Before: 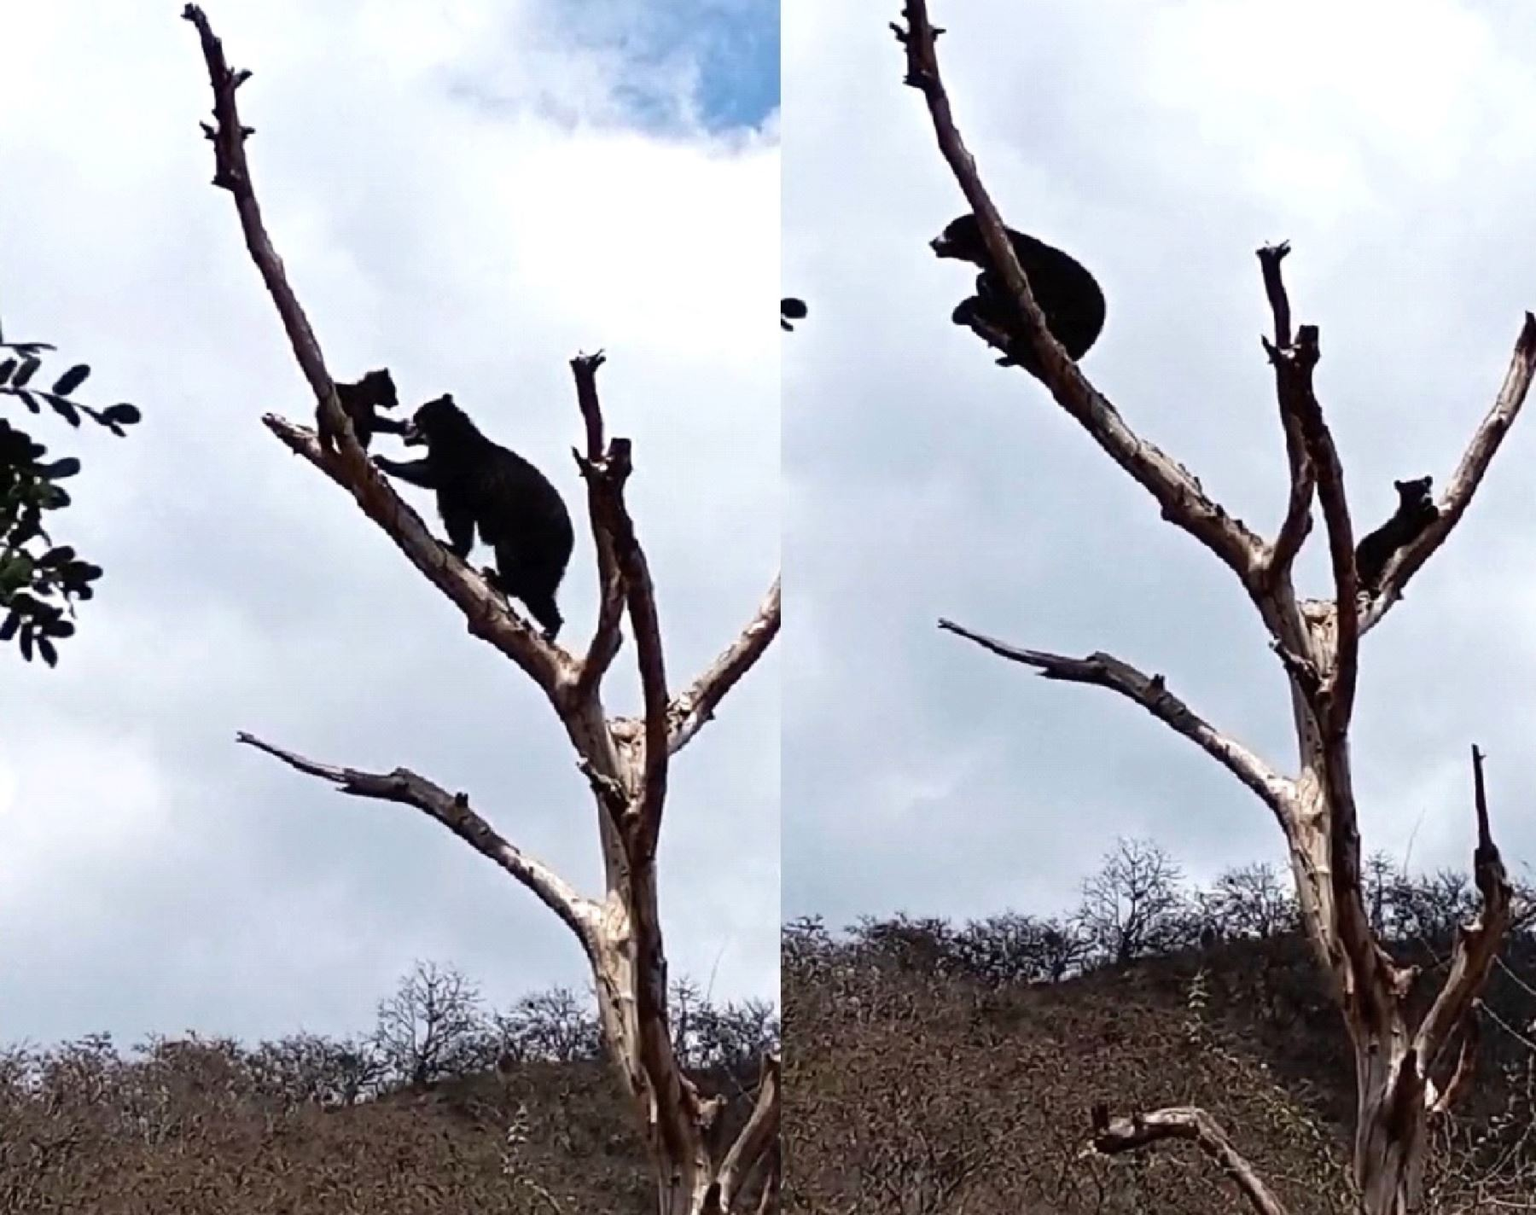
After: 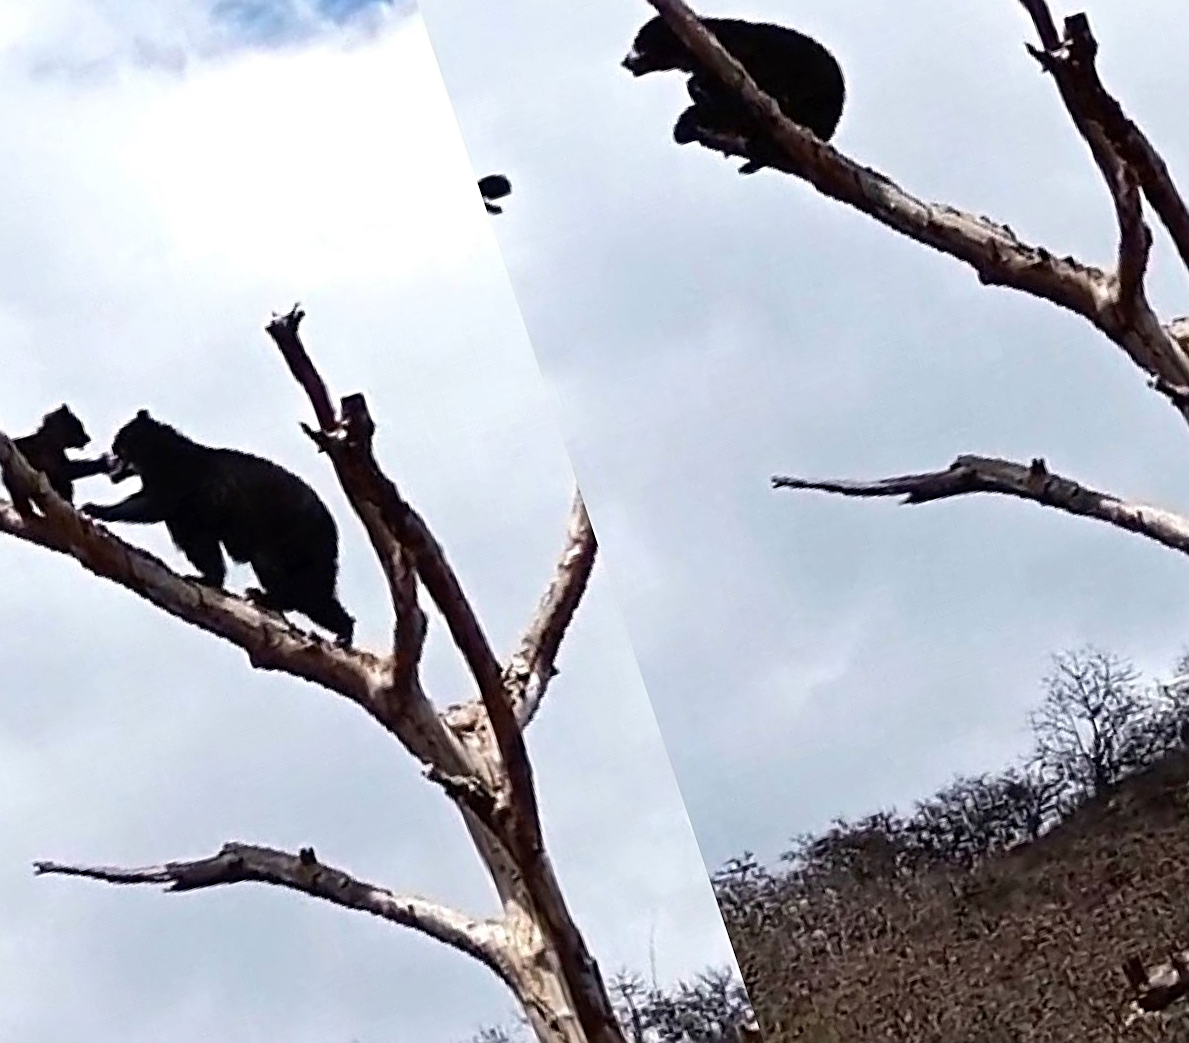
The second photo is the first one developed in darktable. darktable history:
crop and rotate: angle 18.43°, left 6.793%, right 4.135%, bottom 1.153%
tone equalizer: smoothing diameter 24.84%, edges refinement/feathering 7.27, preserve details guided filter
sharpen: on, module defaults
